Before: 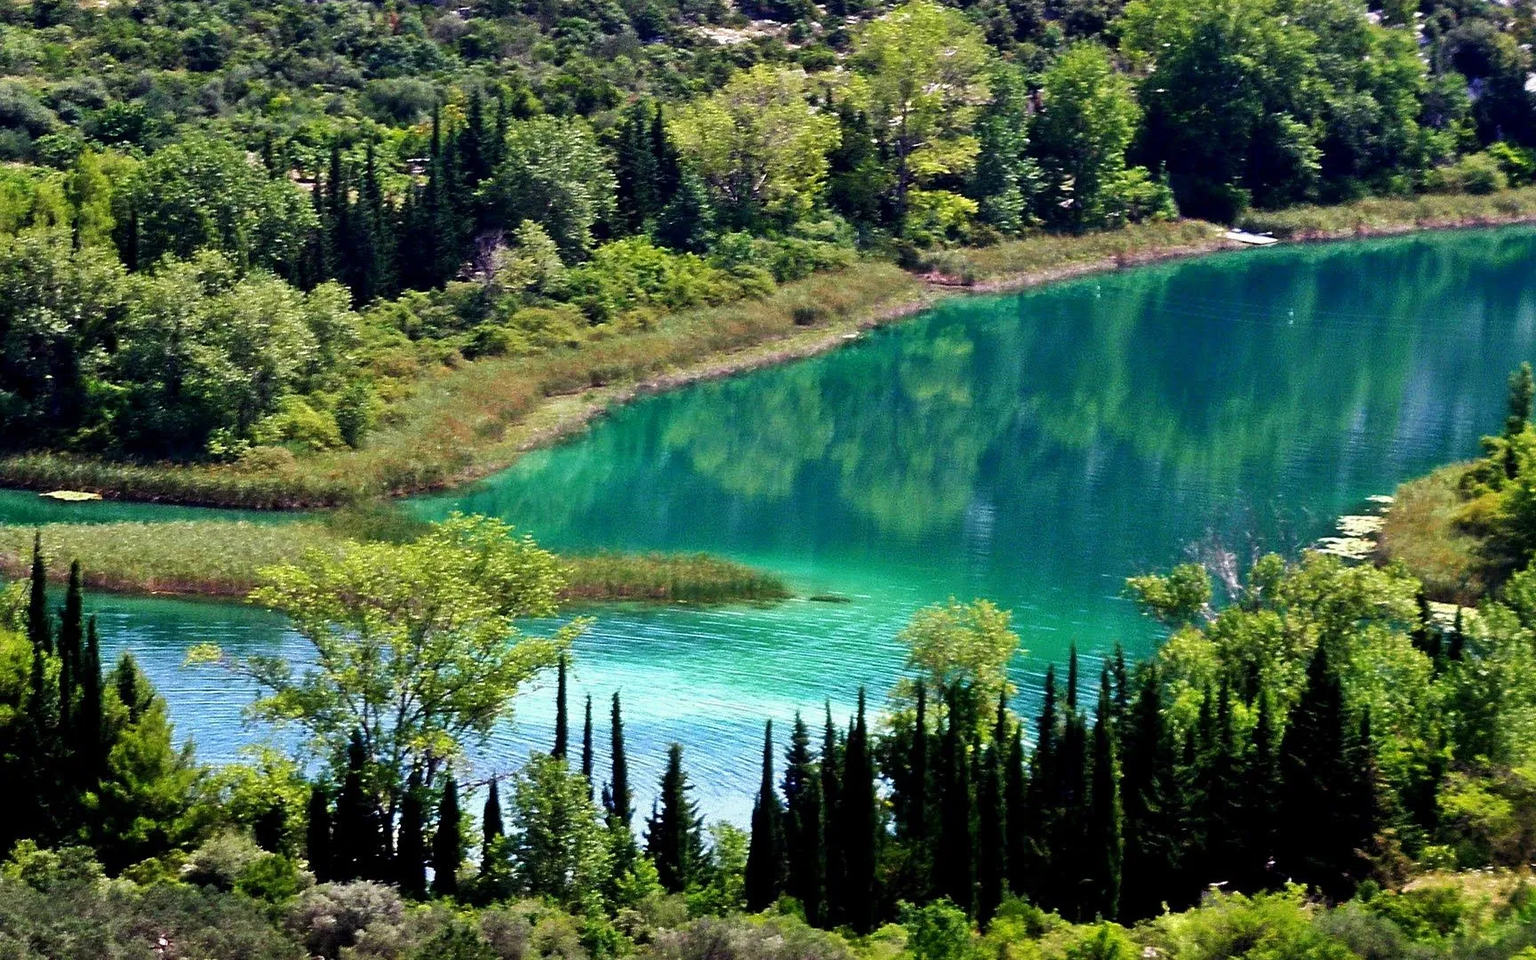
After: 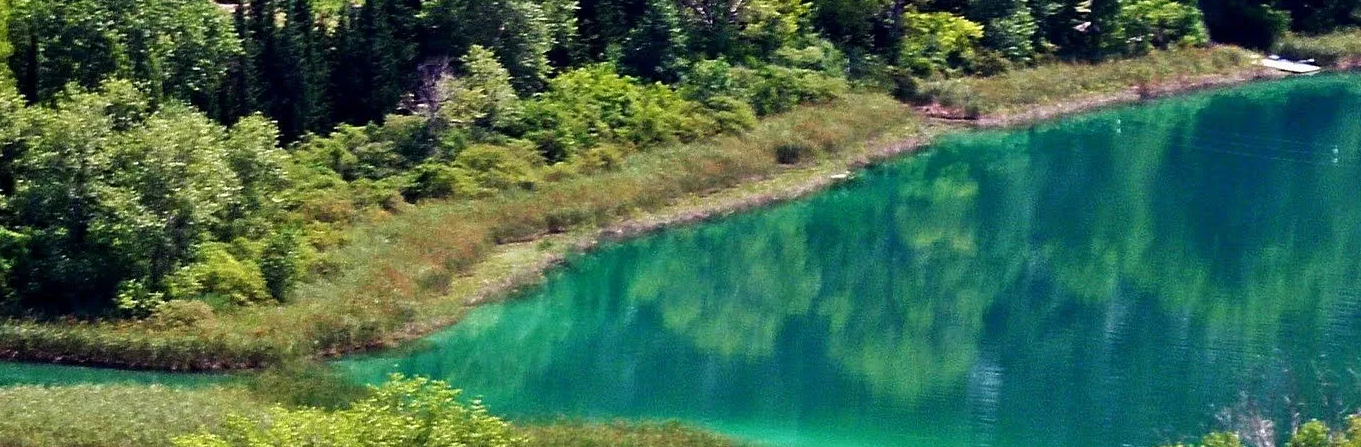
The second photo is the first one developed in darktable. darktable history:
crop: left 6.825%, top 18.748%, right 14.391%, bottom 39.814%
